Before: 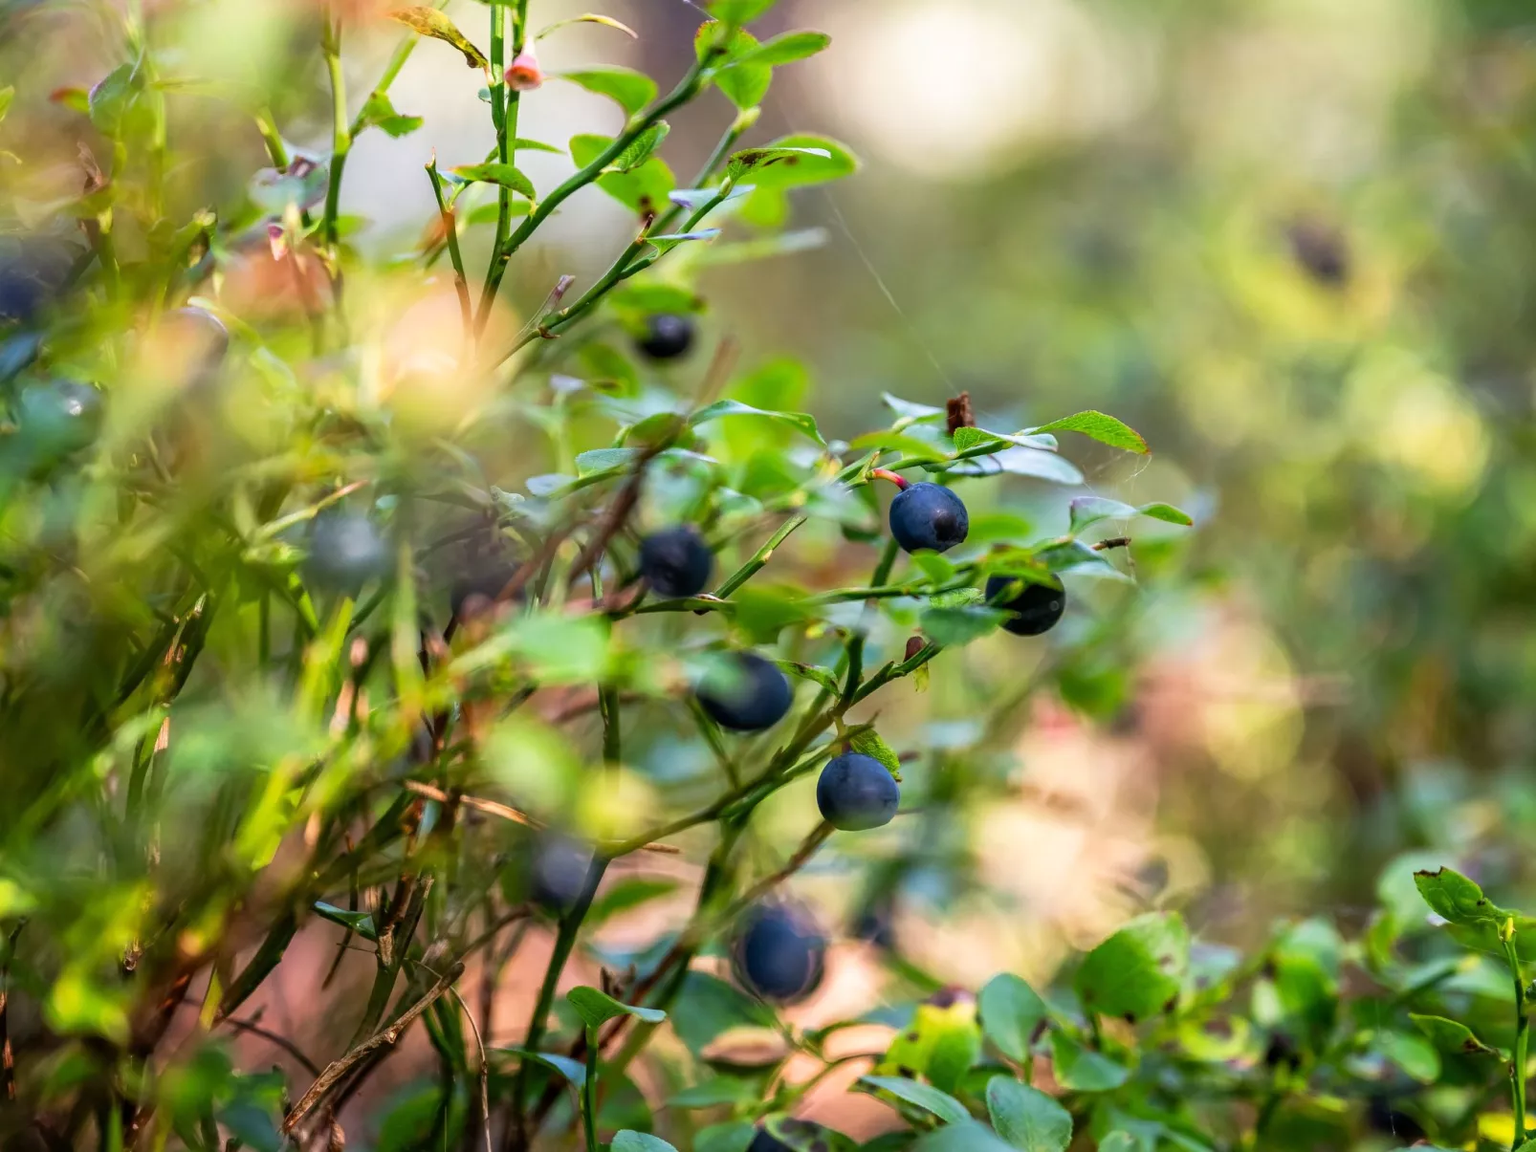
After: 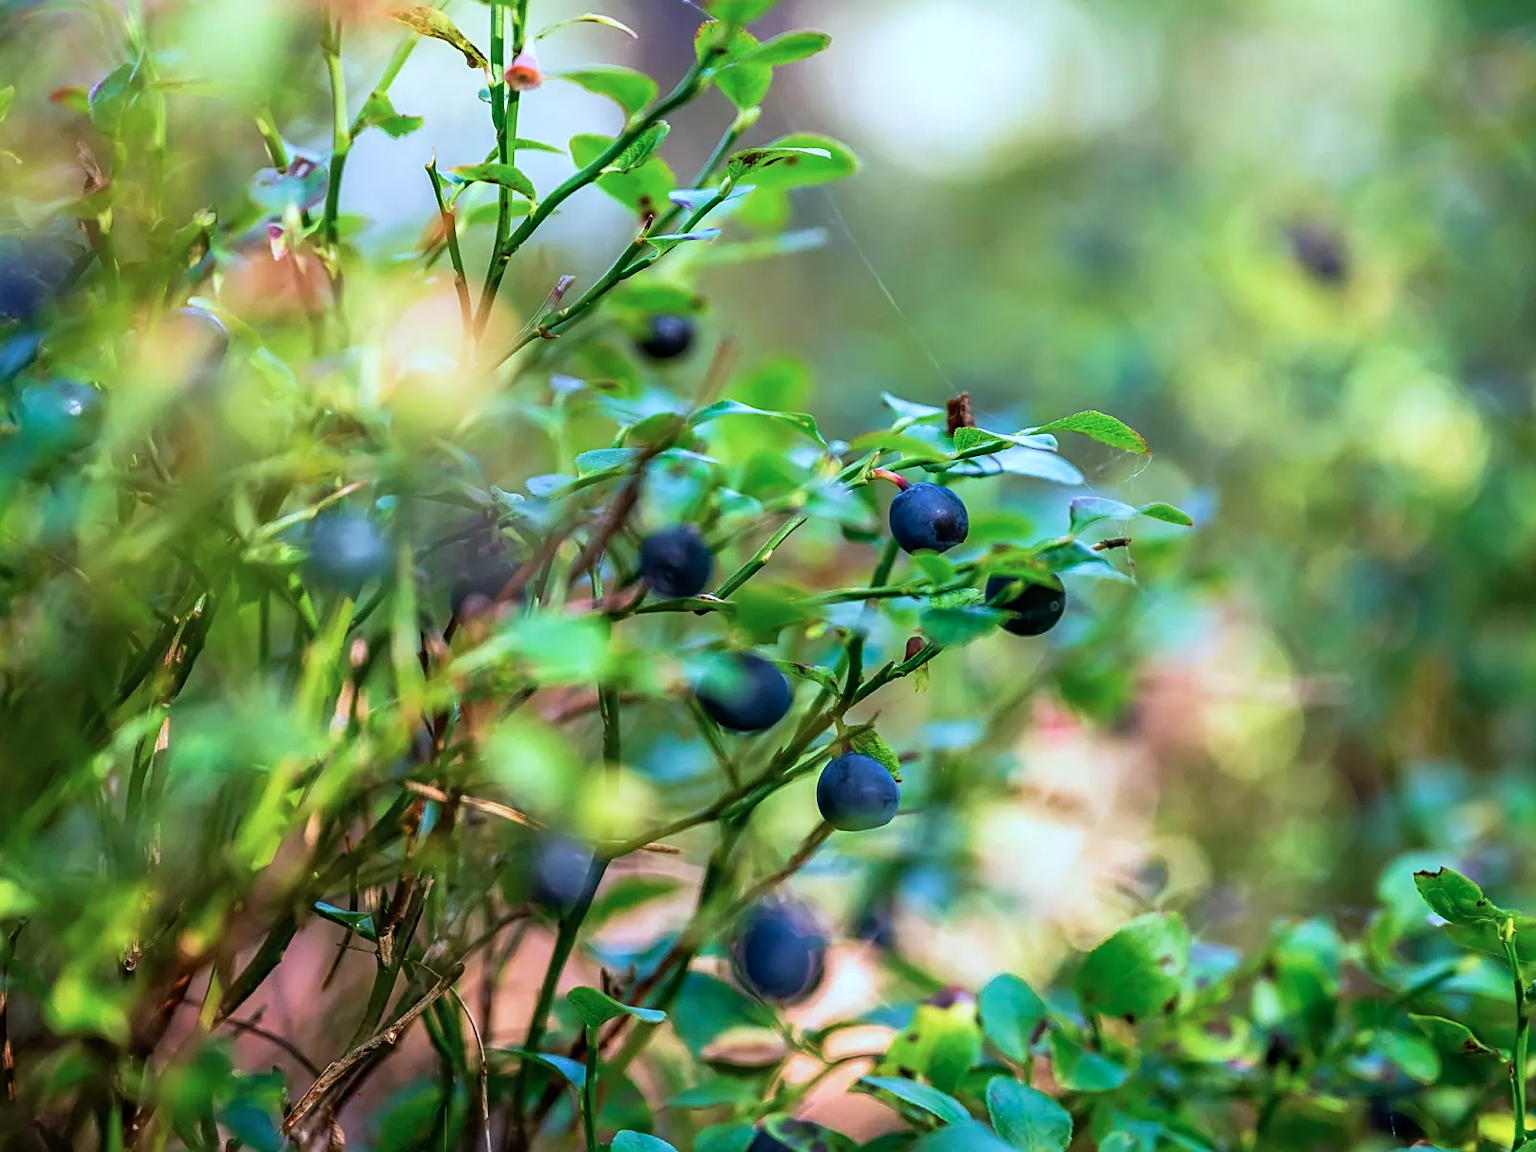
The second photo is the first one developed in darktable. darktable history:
sharpen: on, module defaults
tone equalizer: on, module defaults
color calibration: x 0.382, y 0.371, temperature 3883.69 K
velvia: on, module defaults
